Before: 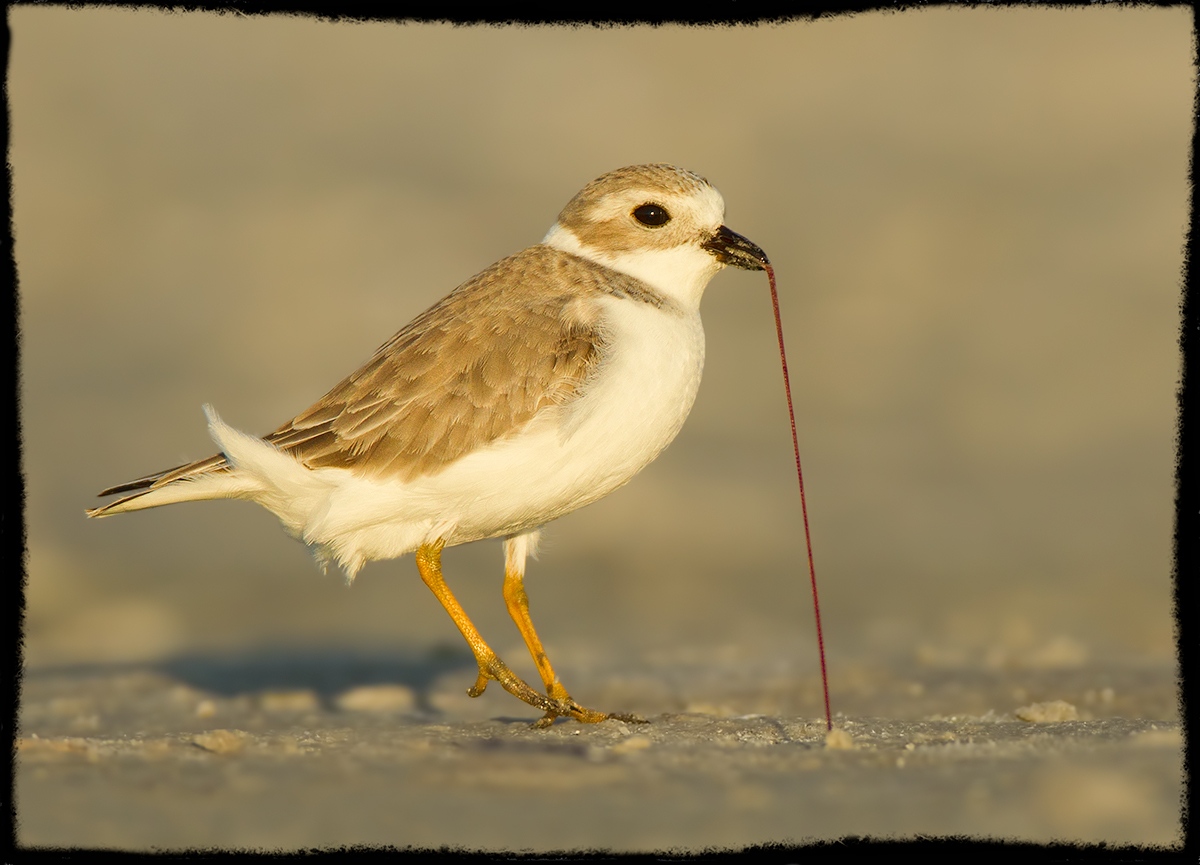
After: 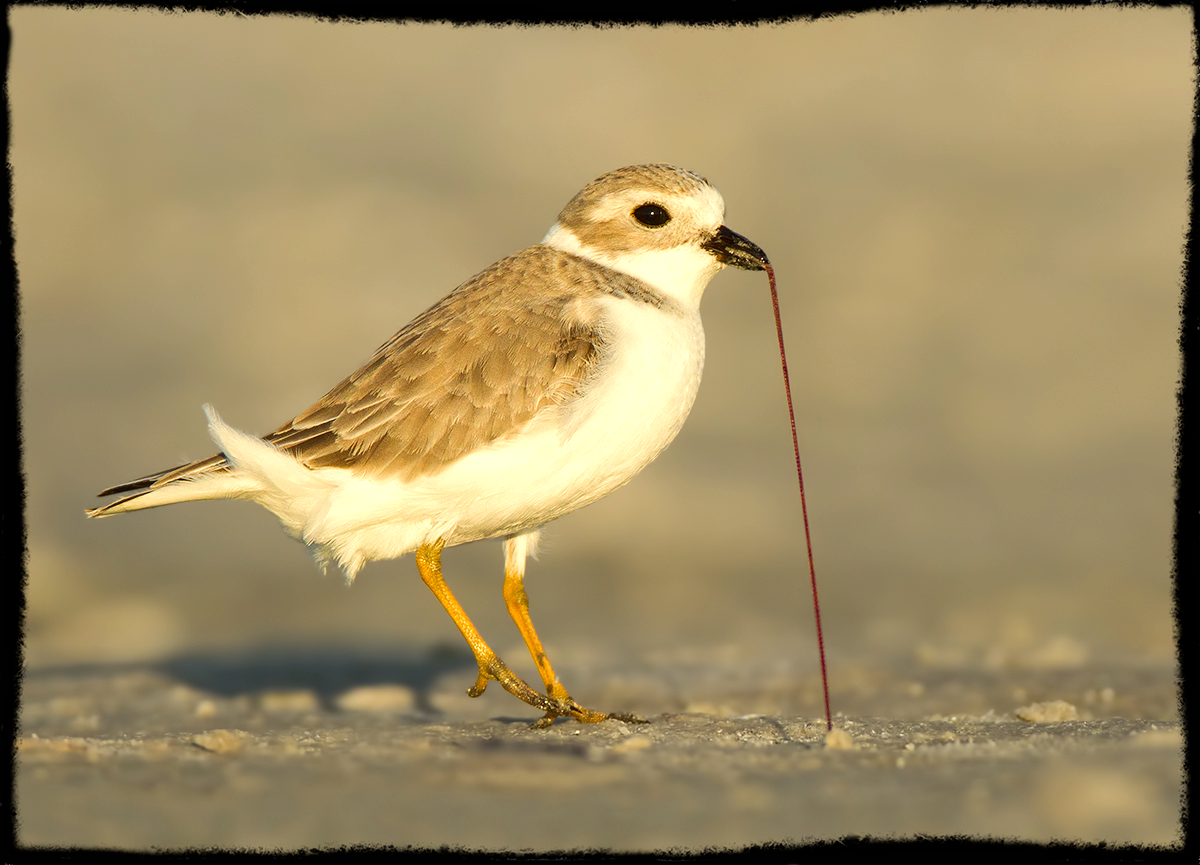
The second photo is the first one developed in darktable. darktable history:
tone equalizer: -8 EV -0.446 EV, -7 EV -0.375 EV, -6 EV -0.309 EV, -5 EV -0.254 EV, -3 EV 0.245 EV, -2 EV 0.336 EV, -1 EV 0.388 EV, +0 EV 0.421 EV, edges refinement/feathering 500, mask exposure compensation -1.57 EV, preserve details no
